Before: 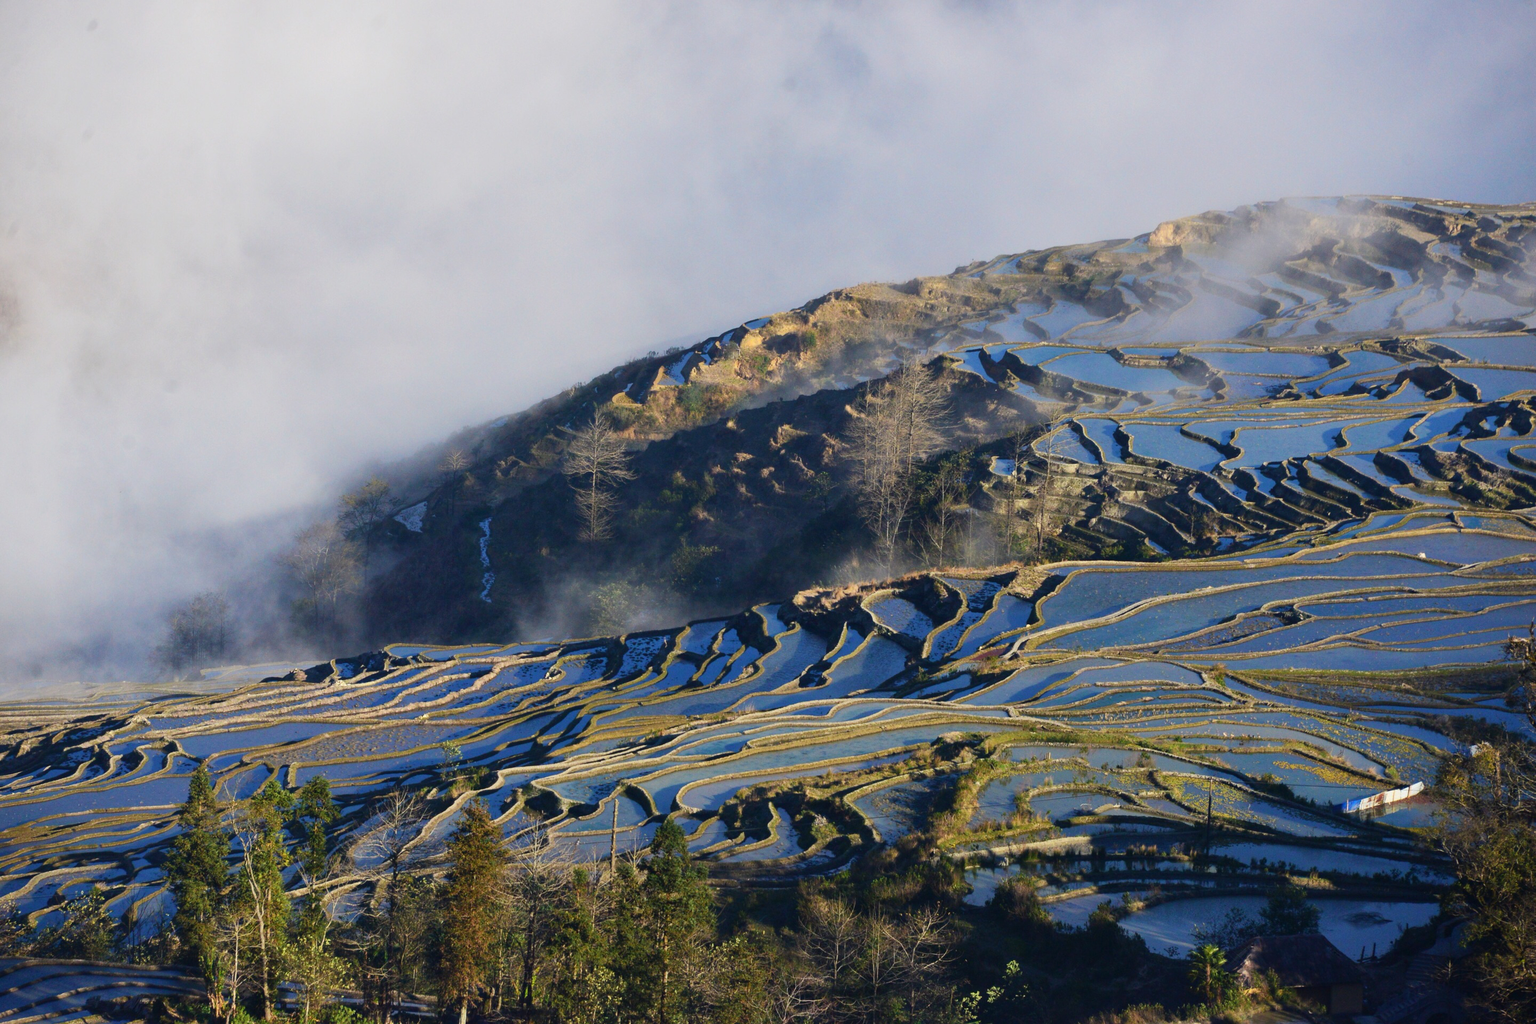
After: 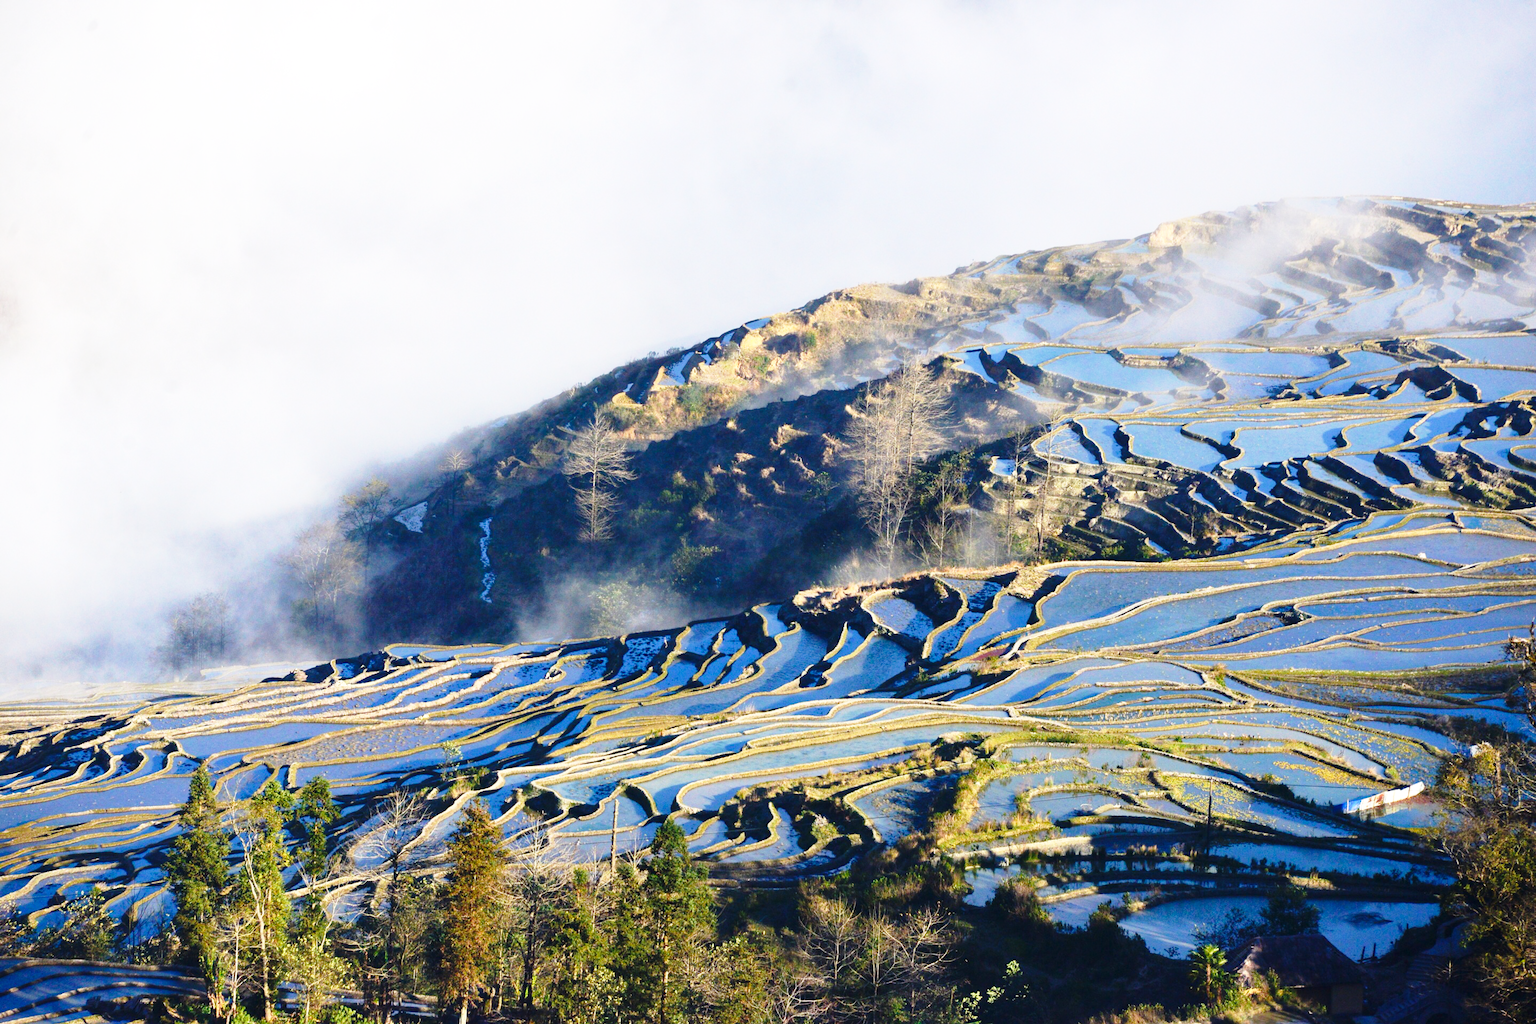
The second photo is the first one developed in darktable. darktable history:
base curve: curves: ch0 [(0, 0) (0.028, 0.03) (0.121, 0.232) (0.46, 0.748) (0.859, 0.968) (1, 1)], preserve colors none
exposure: black level correction 0.001, exposure 0.499 EV, compensate exposure bias true, compensate highlight preservation false
